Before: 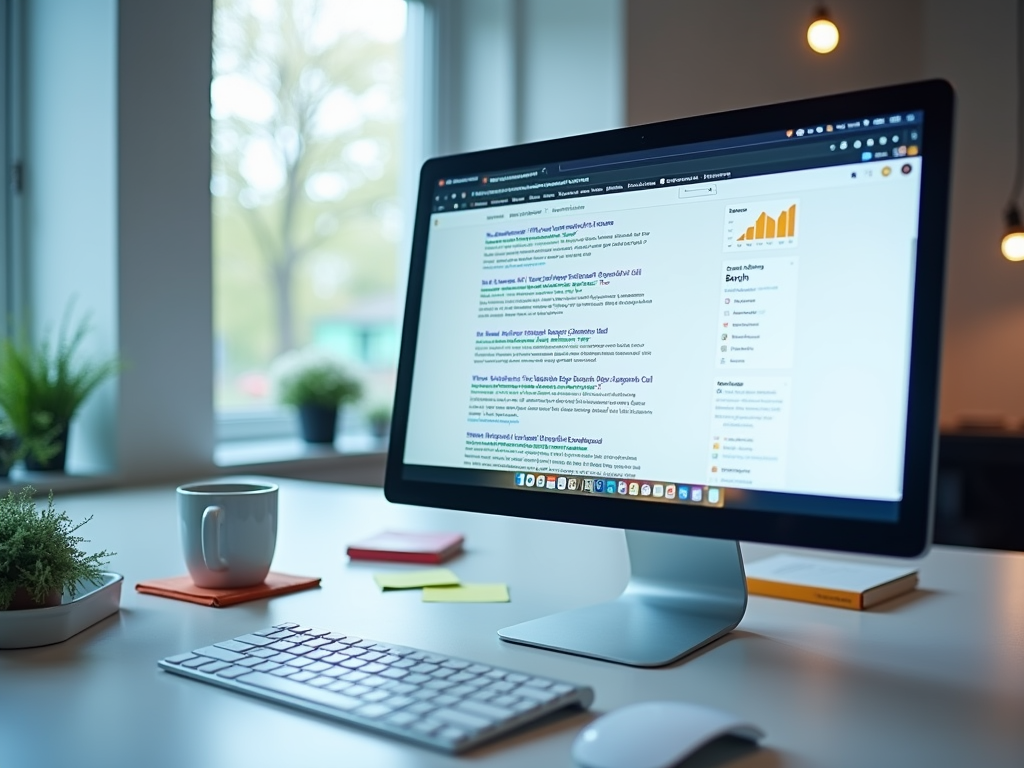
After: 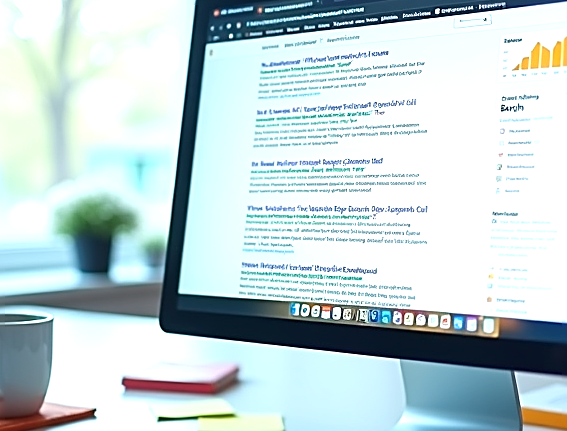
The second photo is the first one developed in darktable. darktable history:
exposure: exposure 0.607 EV, compensate highlight preservation false
sharpen: on, module defaults
crop and rotate: left 22.059%, top 22.171%, right 22.489%, bottom 21.698%
